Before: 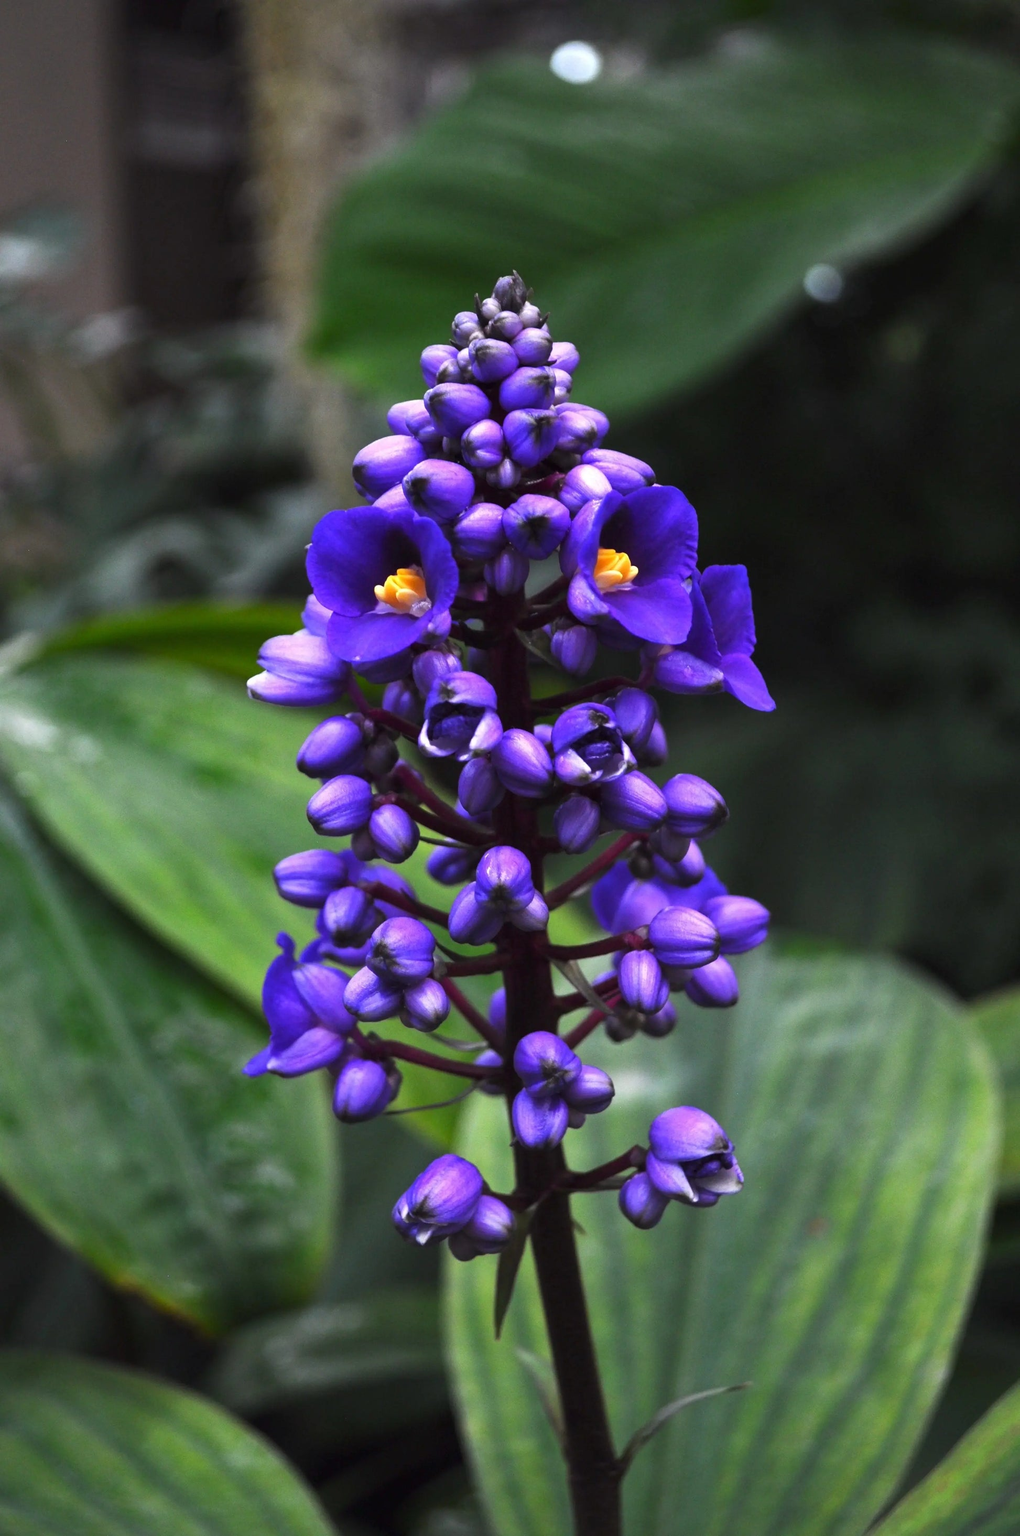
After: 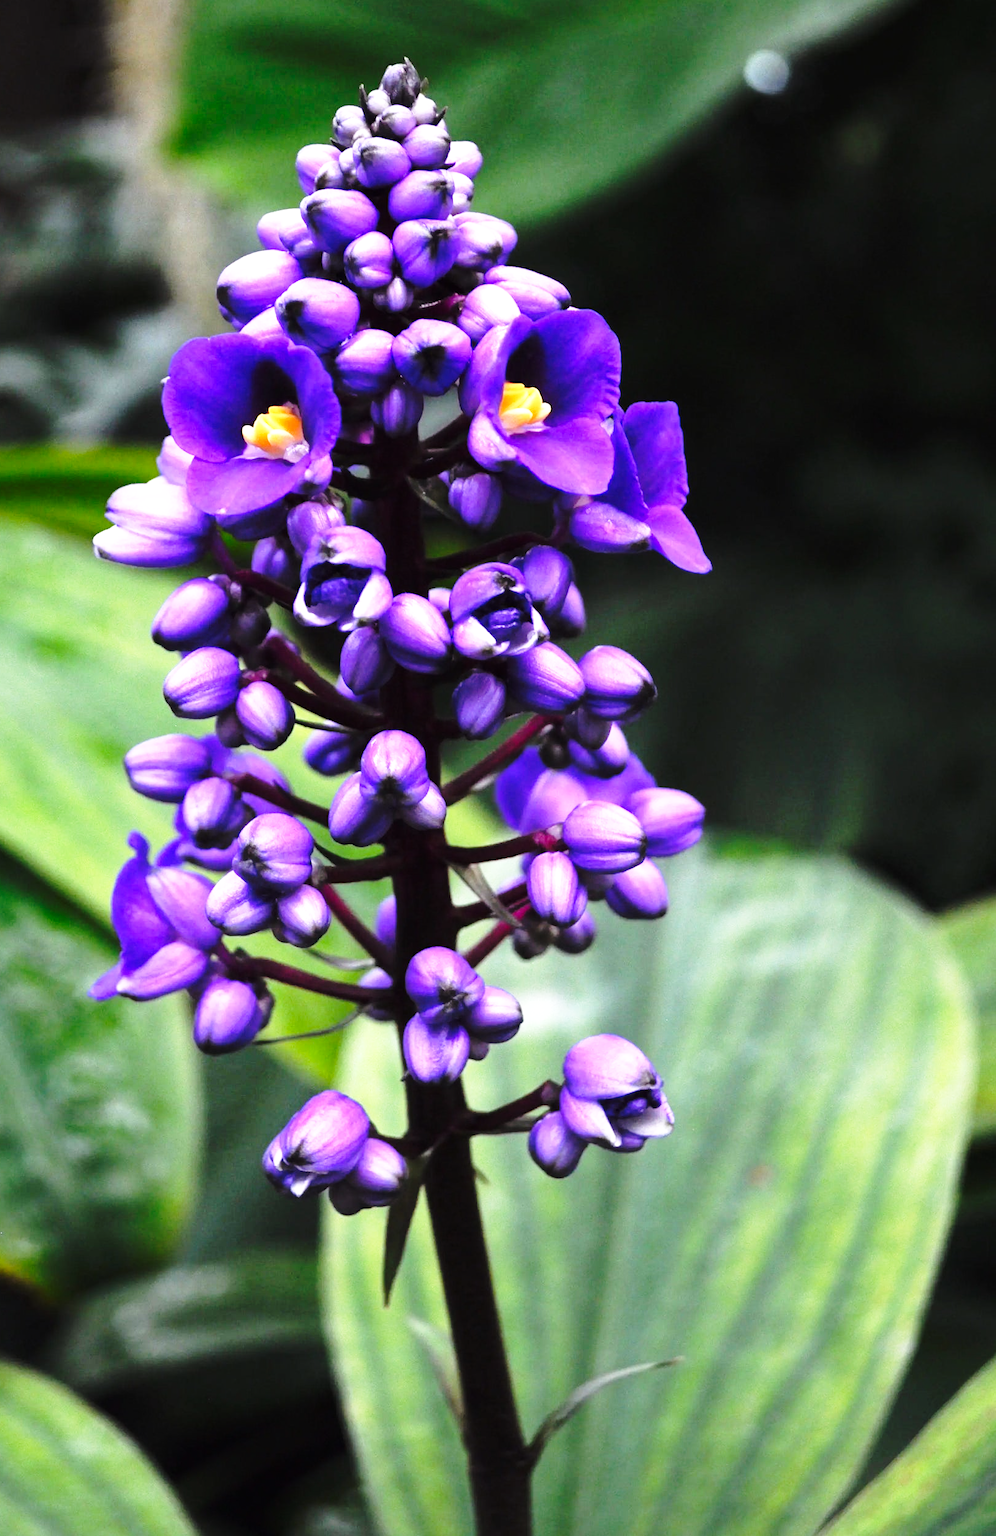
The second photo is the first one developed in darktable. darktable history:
crop: left 16.436%, top 14.412%
base curve: curves: ch0 [(0, 0) (0.036, 0.037) (0.121, 0.228) (0.46, 0.76) (0.859, 0.983) (1, 1)], preserve colors none
tone equalizer: -8 EV -0.726 EV, -7 EV -0.7 EV, -6 EV -0.619 EV, -5 EV -0.382 EV, -3 EV 0.371 EV, -2 EV 0.6 EV, -1 EV 0.69 EV, +0 EV 0.739 EV
